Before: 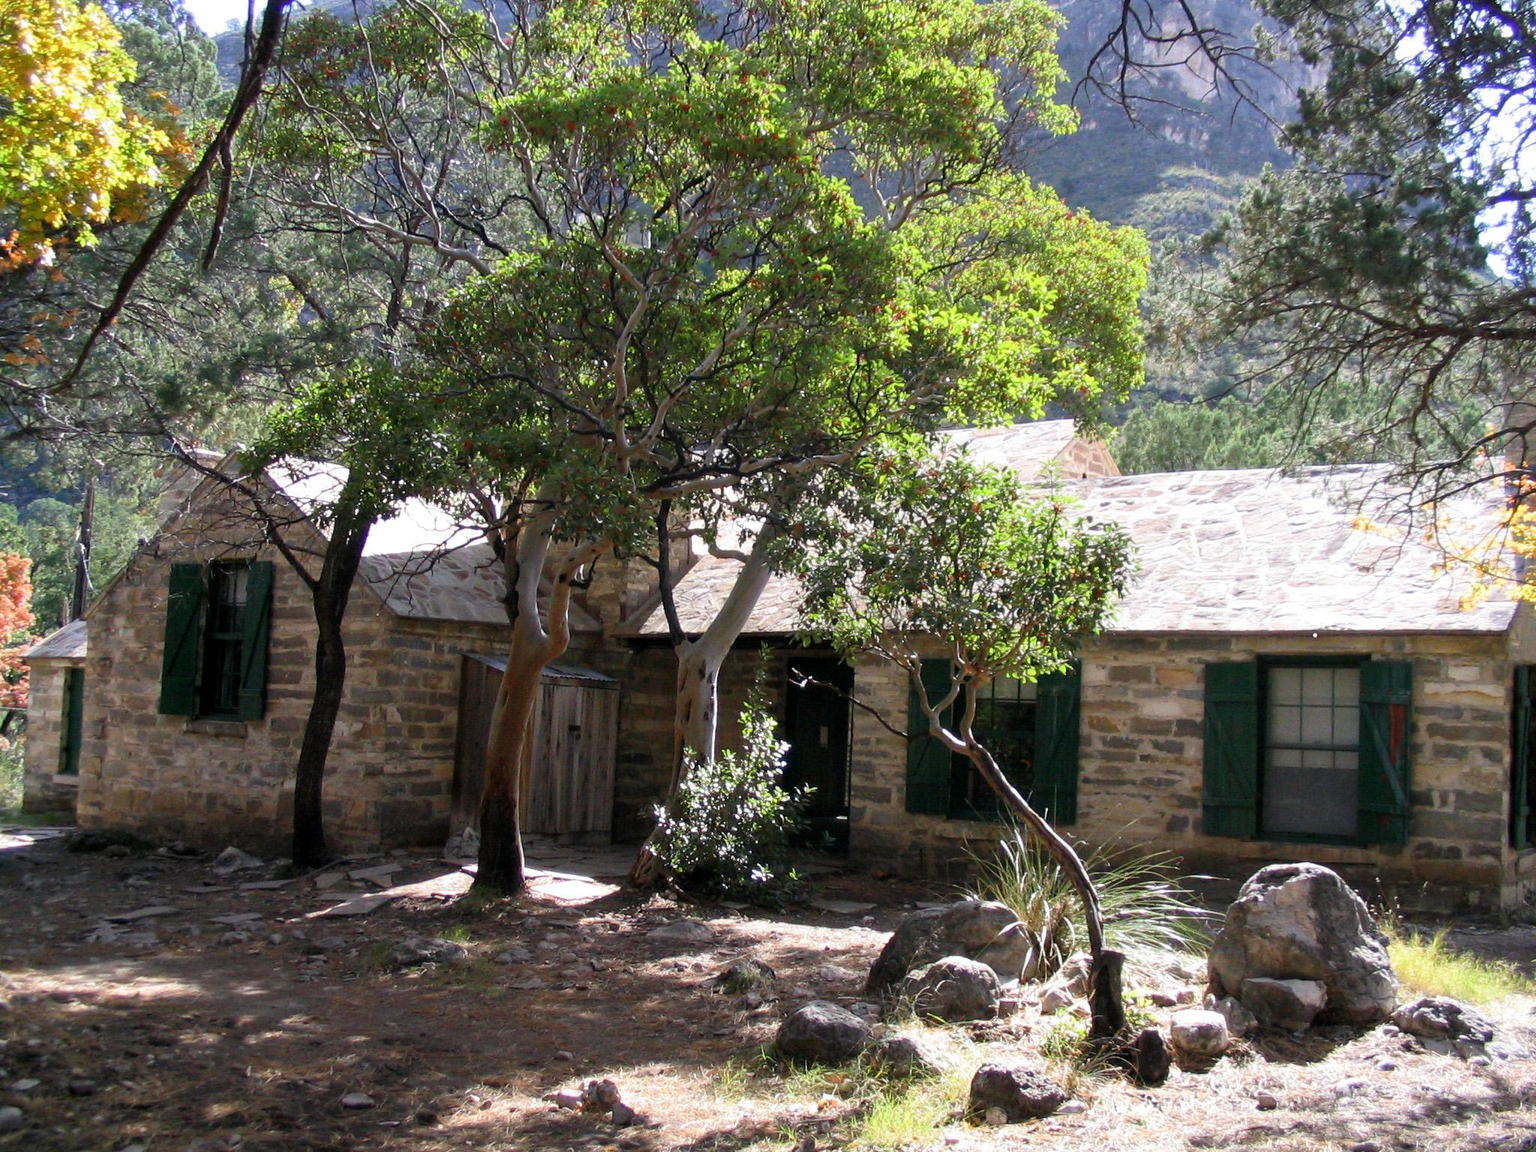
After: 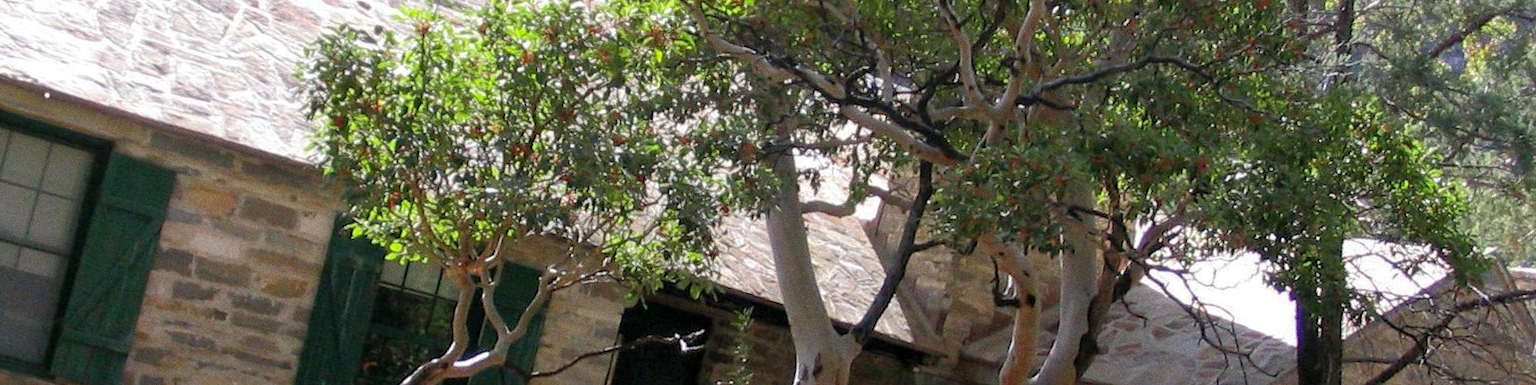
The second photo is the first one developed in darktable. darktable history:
crop and rotate: angle 16.12°, top 30.835%, bottom 35.653%
shadows and highlights: on, module defaults
grain: coarseness 0.47 ISO
